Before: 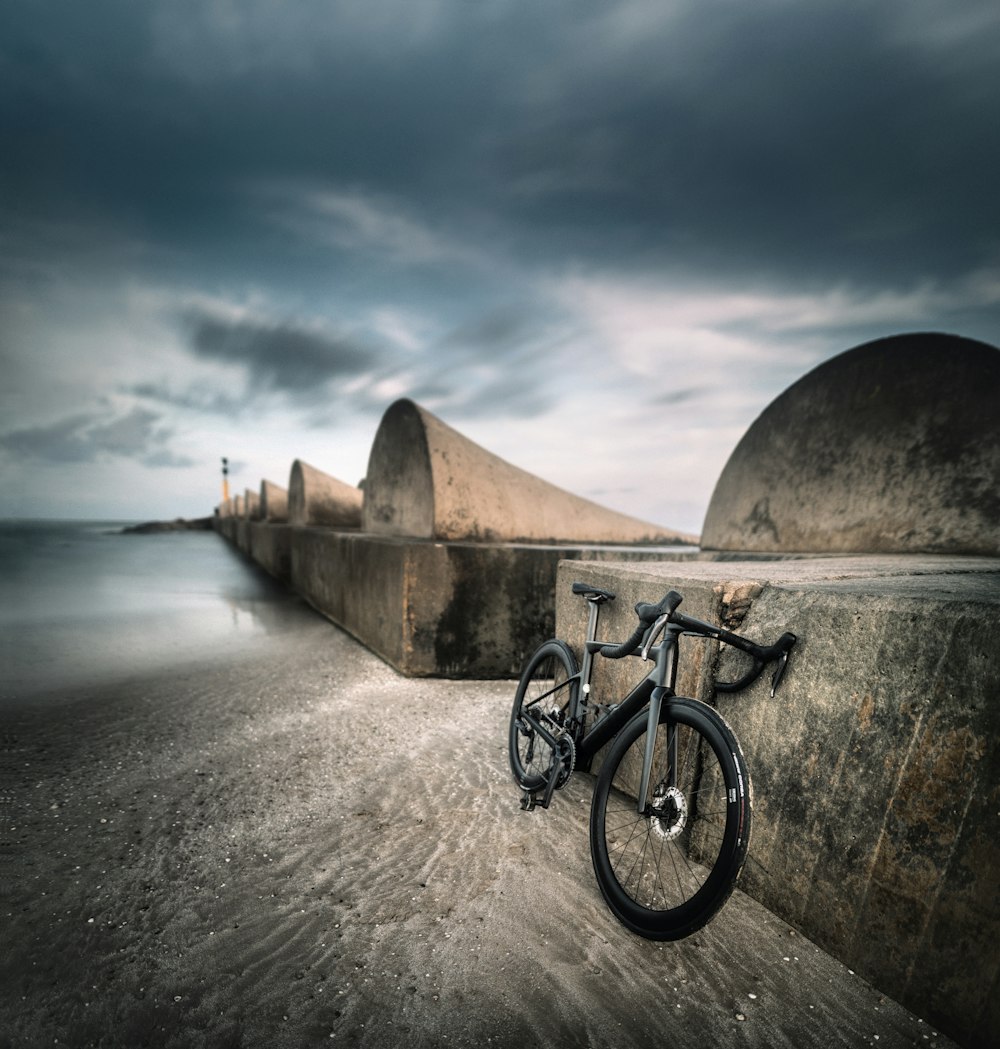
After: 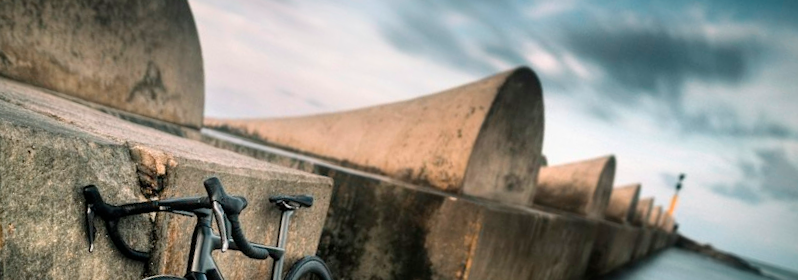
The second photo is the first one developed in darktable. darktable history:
color balance: output saturation 120%
crop and rotate: angle 16.12°, top 30.835%, bottom 35.653%
